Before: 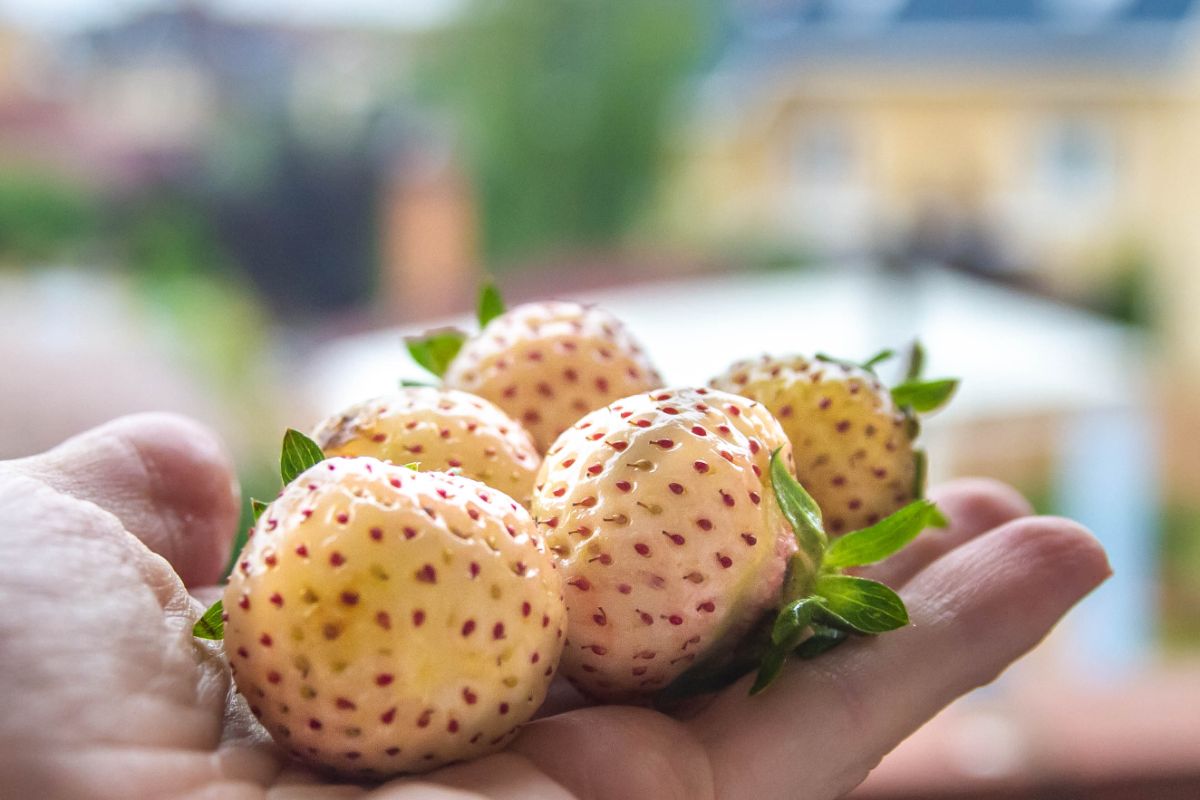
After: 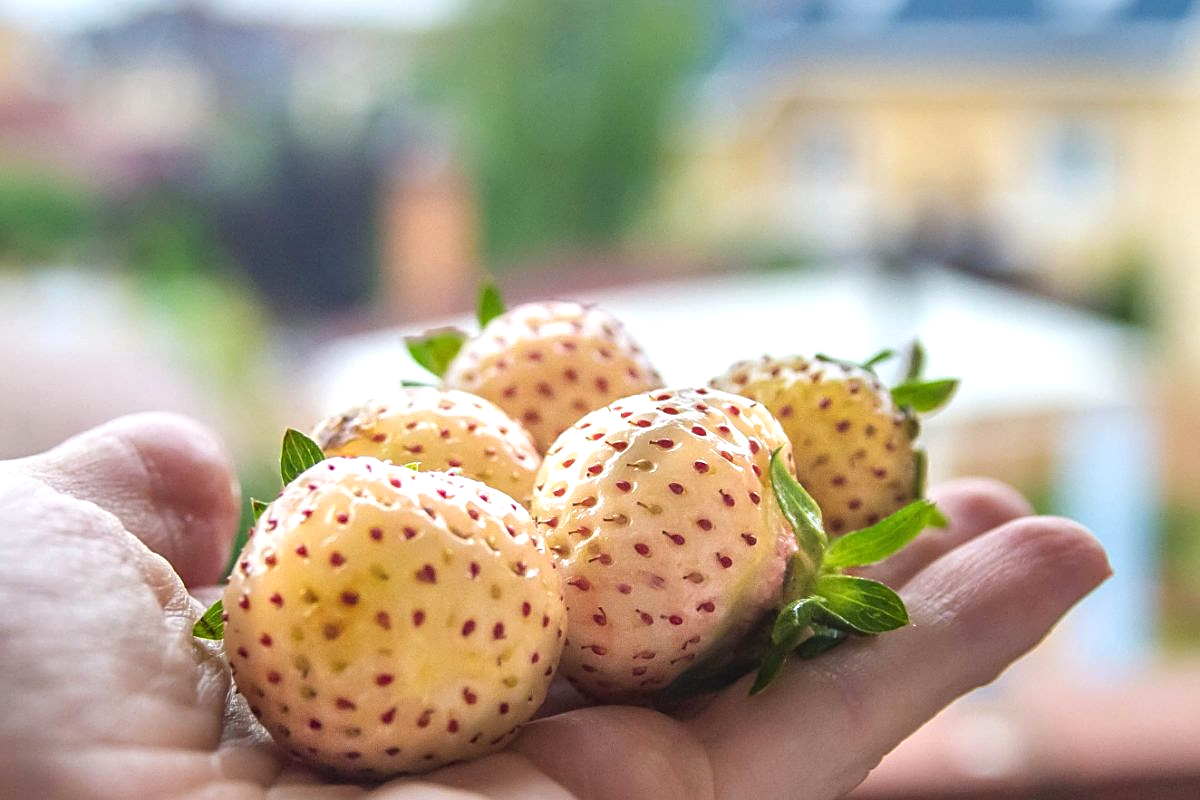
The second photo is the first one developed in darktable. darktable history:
exposure: exposure 0.201 EV, compensate exposure bias true, compensate highlight preservation false
sharpen: radius 1.951
